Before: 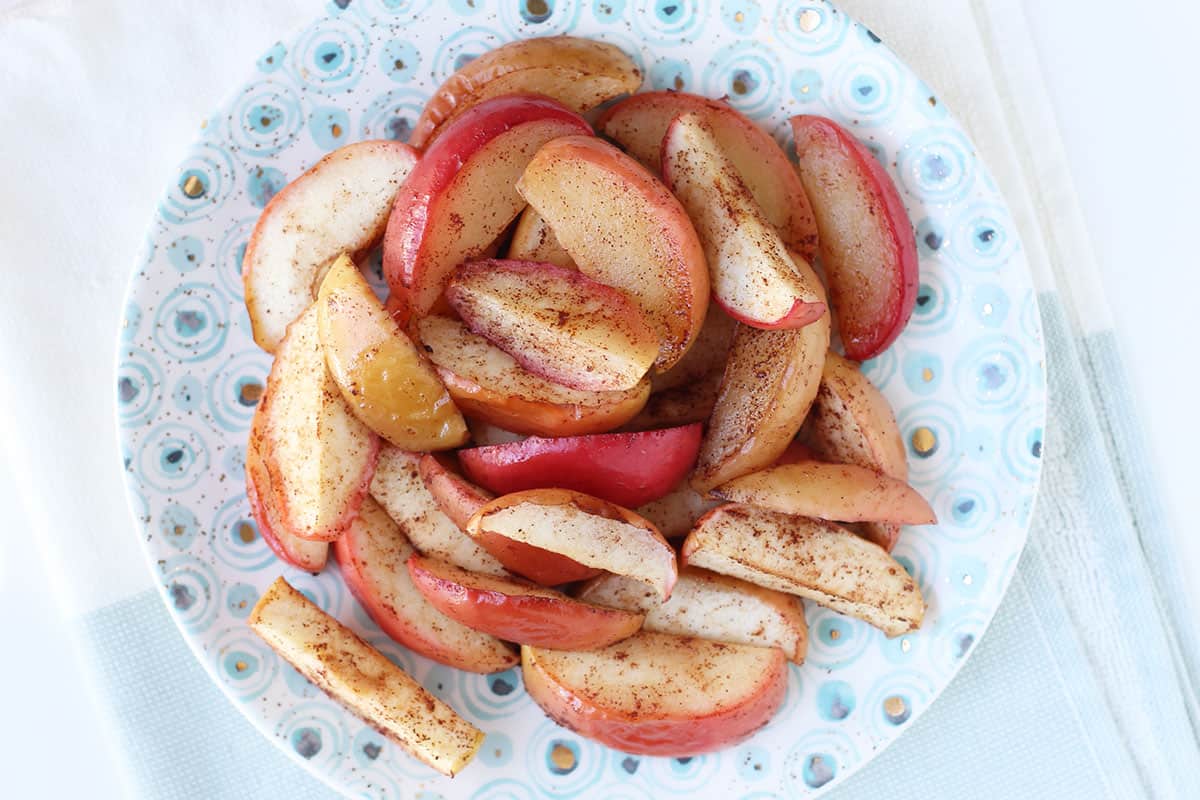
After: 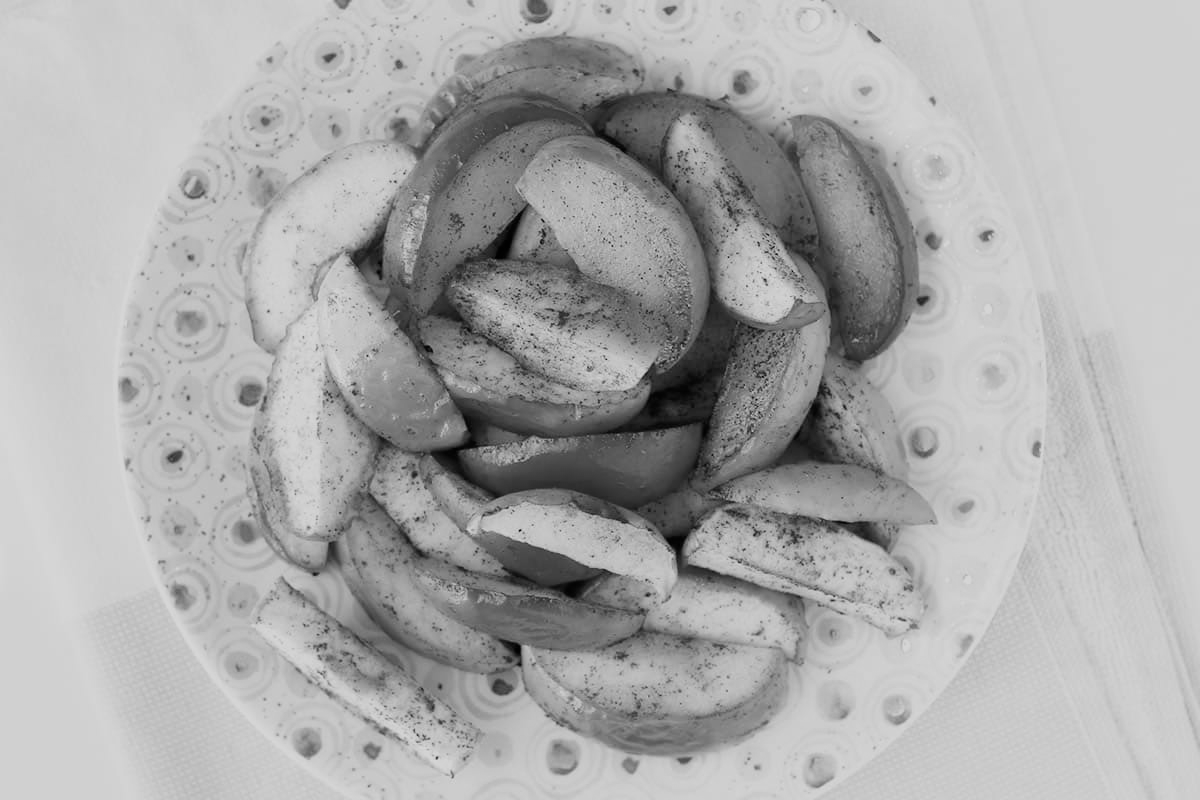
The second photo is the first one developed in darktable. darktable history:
exposure: compensate highlight preservation false
filmic rgb: black relative exposure -7.75 EV, white relative exposure 4.4 EV, threshold 3 EV, hardness 3.76, latitude 38.11%, contrast 0.966, highlights saturation mix 10%, shadows ↔ highlights balance 4.59%, color science v4 (2020), enable highlight reconstruction true
monochrome: on, module defaults
